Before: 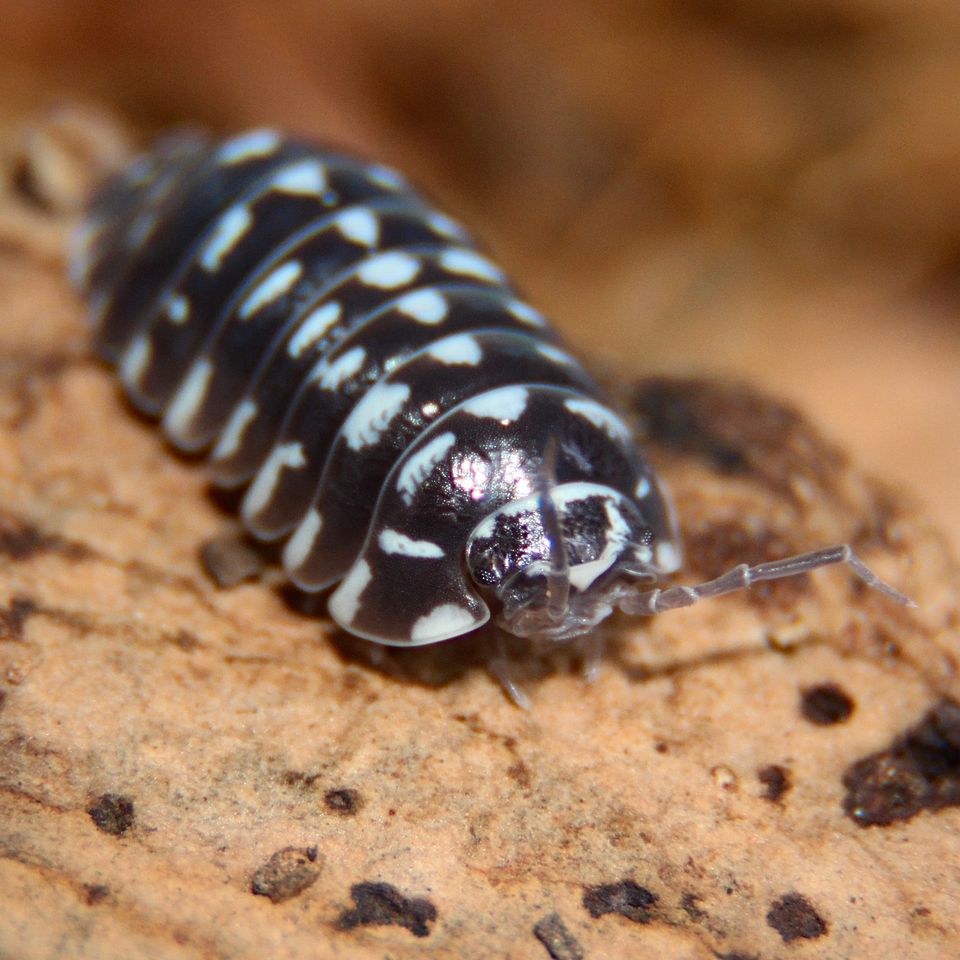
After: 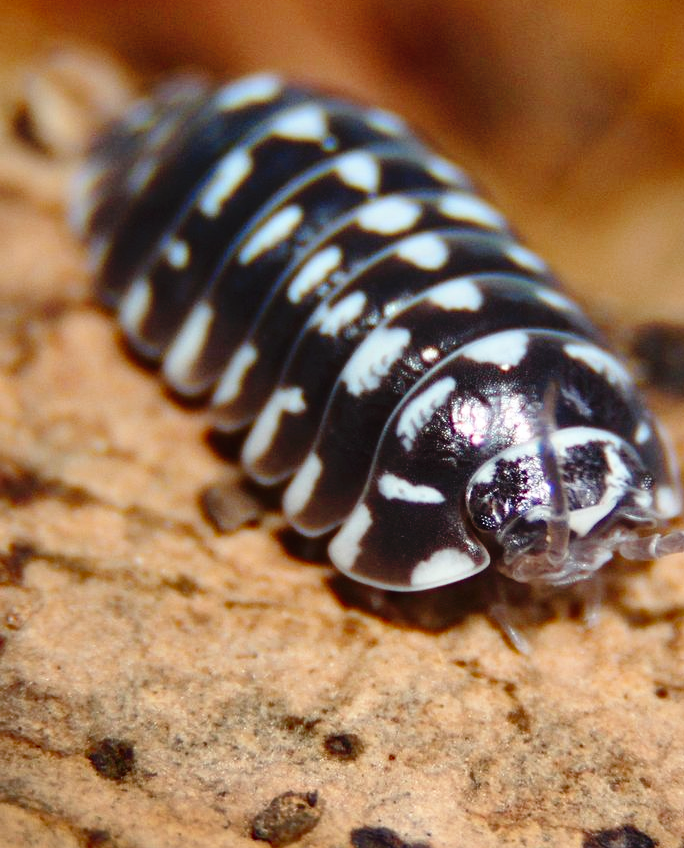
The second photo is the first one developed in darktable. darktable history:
crop: top 5.803%, right 27.864%, bottom 5.804%
shadows and highlights: shadows 24.5, highlights -78.15, soften with gaussian
tone curve: curves: ch0 [(0, 0) (0.003, 0.015) (0.011, 0.019) (0.025, 0.027) (0.044, 0.041) (0.069, 0.055) (0.1, 0.079) (0.136, 0.099) (0.177, 0.149) (0.224, 0.216) (0.277, 0.292) (0.335, 0.383) (0.399, 0.474) (0.468, 0.556) (0.543, 0.632) (0.623, 0.711) (0.709, 0.789) (0.801, 0.871) (0.898, 0.944) (1, 1)], preserve colors none
